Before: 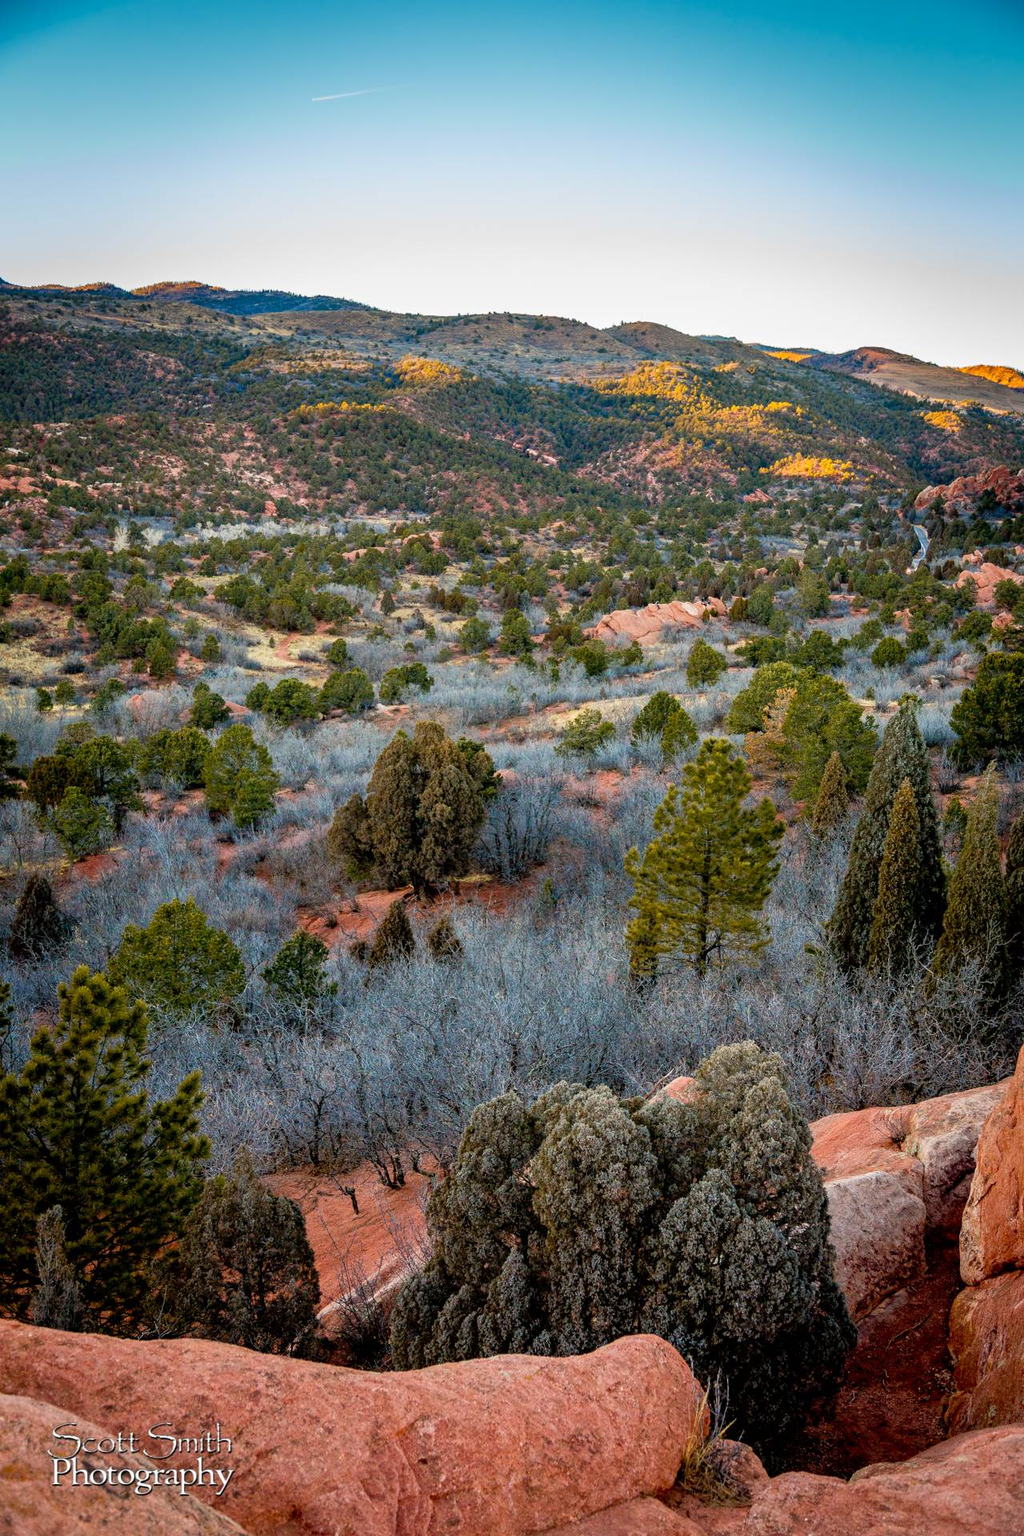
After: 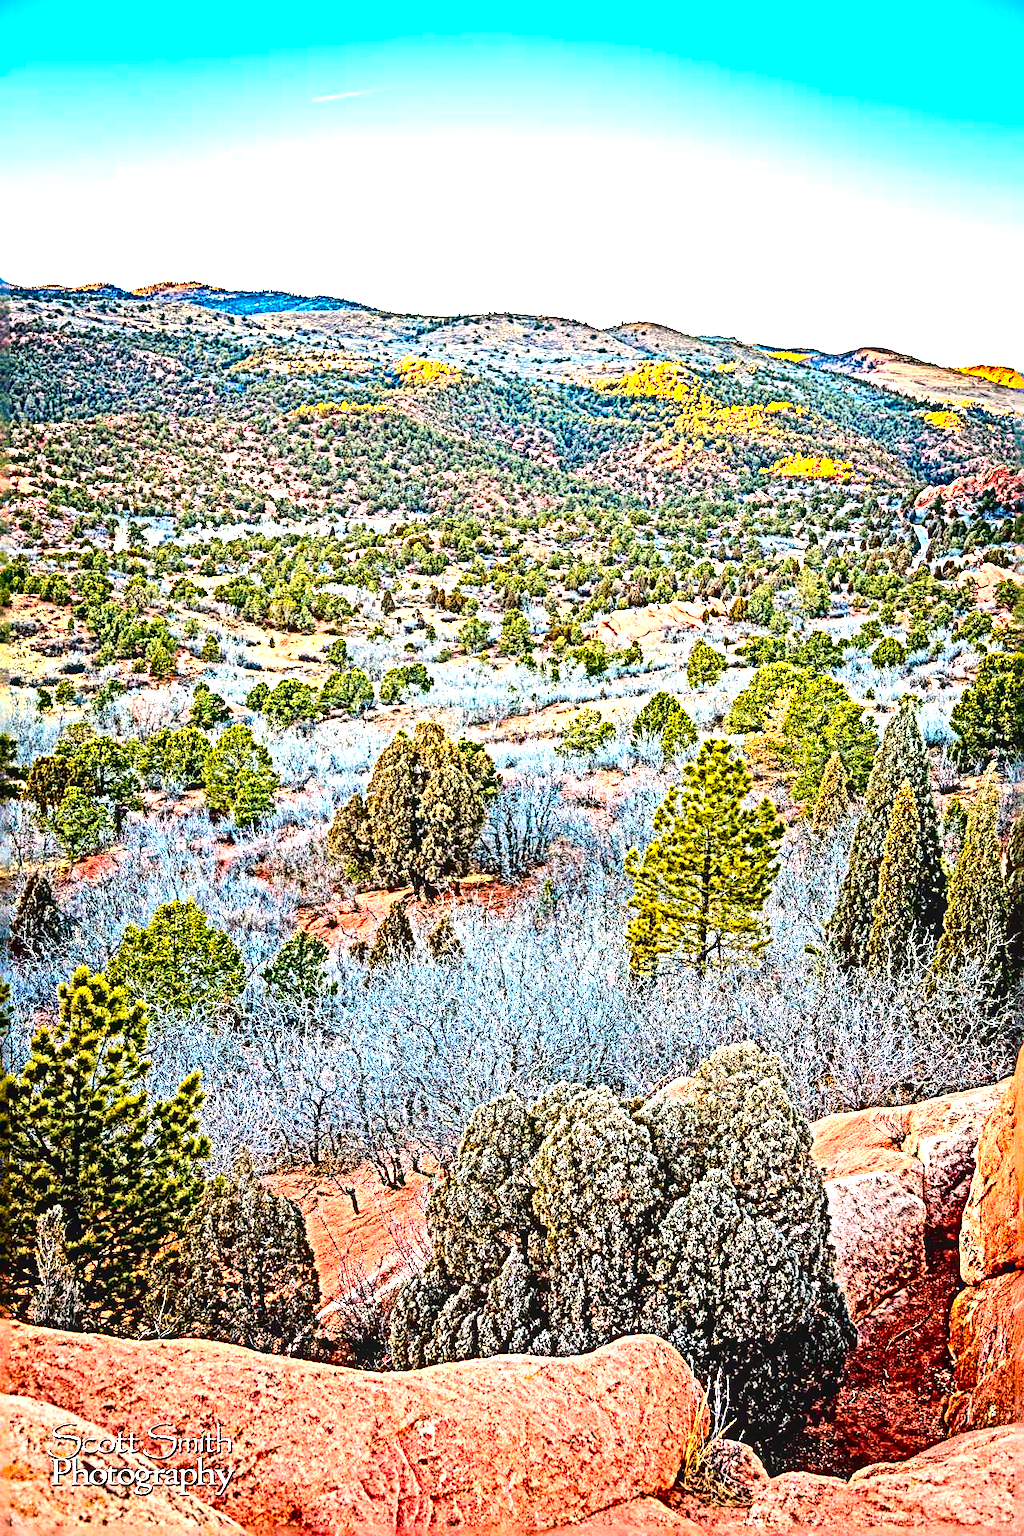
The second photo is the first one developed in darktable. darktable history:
local contrast: on, module defaults
exposure: black level correction 0.001, exposure 1.855 EV, compensate highlight preservation false
contrast brightness saturation: contrast 0.229, brightness 0.106, saturation 0.291
sharpen: radius 6.247, amount 1.785, threshold 0.04
